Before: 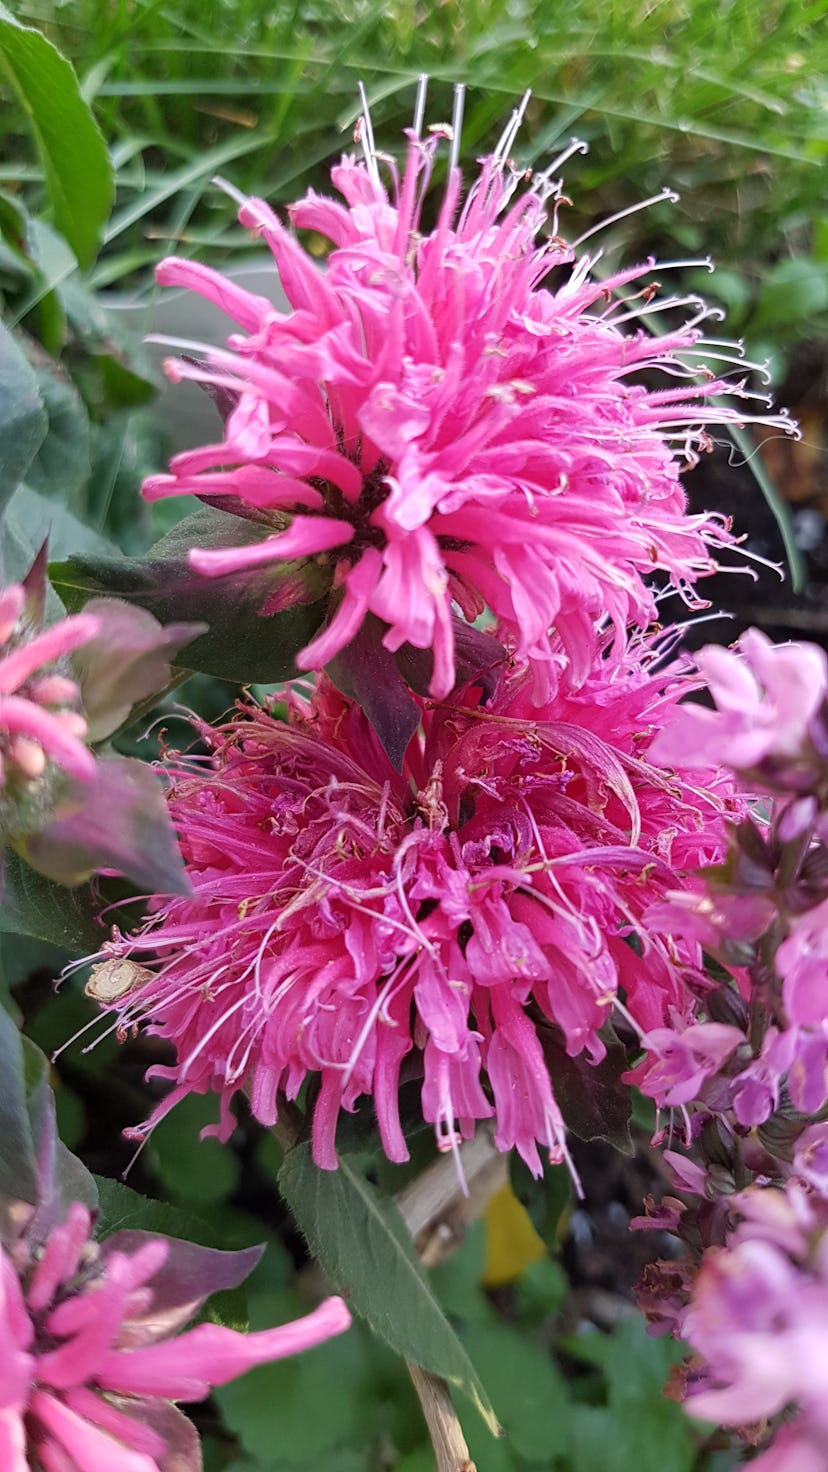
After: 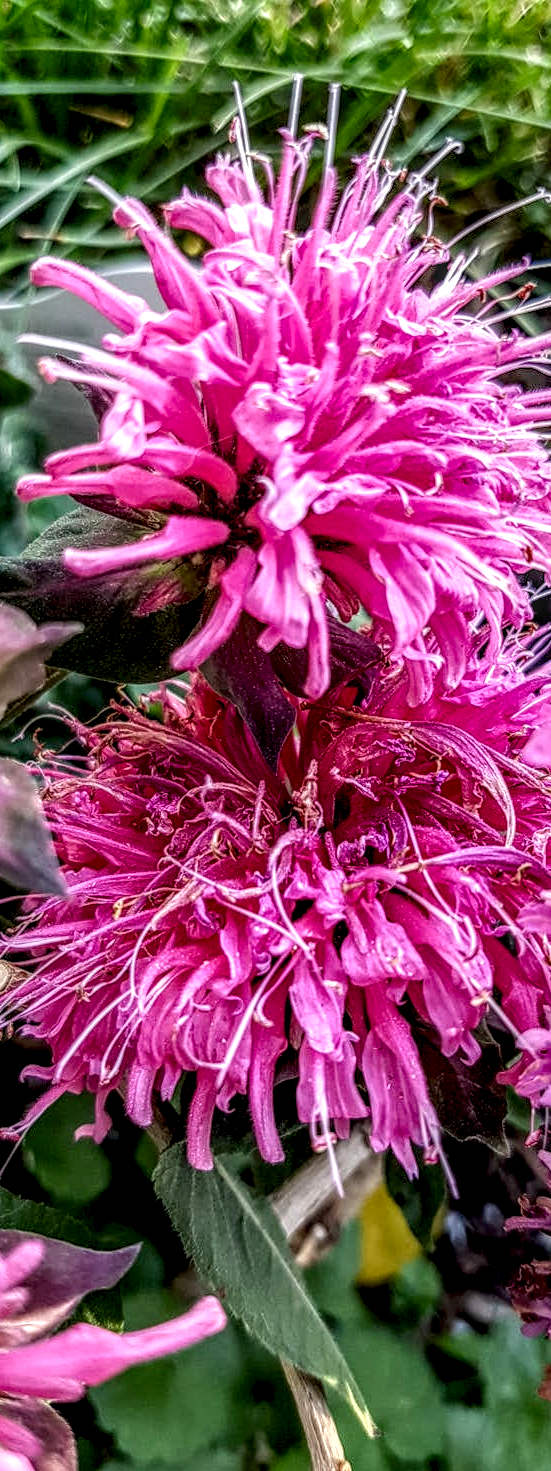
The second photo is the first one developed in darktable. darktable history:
local contrast: highlights 4%, shadows 7%, detail 298%, midtone range 0.302
crop and rotate: left 15.138%, right 18.211%
color balance rgb: power › hue 61.67°, global offset › luminance -0.884%, linear chroma grading › global chroma 12.78%, perceptual saturation grading › global saturation 0.072%
